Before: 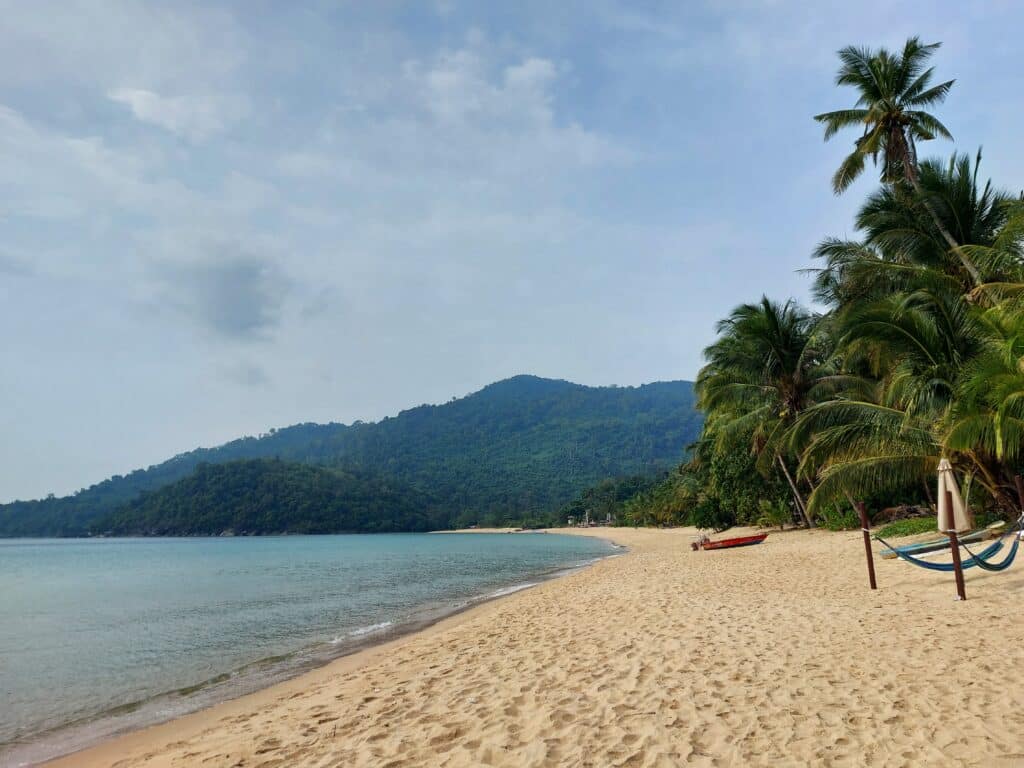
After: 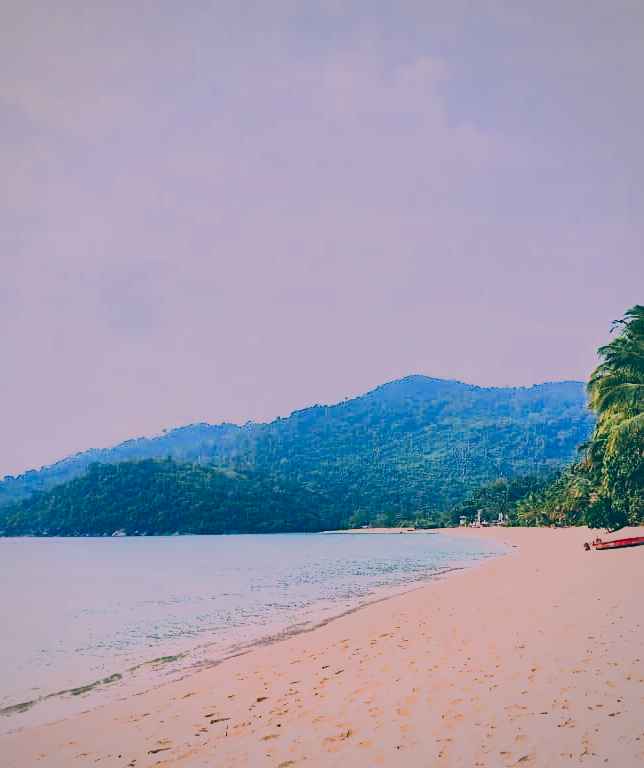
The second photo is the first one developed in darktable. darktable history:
color correction: highlights a* 16.46, highlights b* 0.347, shadows a* -15, shadows b* -13.88, saturation 1.48
crop: left 10.629%, right 26.455%
sharpen: on, module defaults
contrast brightness saturation: contrast 0.291
vignetting: fall-off radius 61.2%, brightness -0.272, center (-0.009, 0), unbound false
filmic rgb: black relative exposure -13.1 EV, white relative exposure 4.02 EV, target white luminance 85.083%, hardness 6.31, latitude 42.64%, contrast 0.866, shadows ↔ highlights balance 9.15%
exposure: black level correction -0.017, exposure -1.05 EV, compensate exposure bias true, compensate highlight preservation false
